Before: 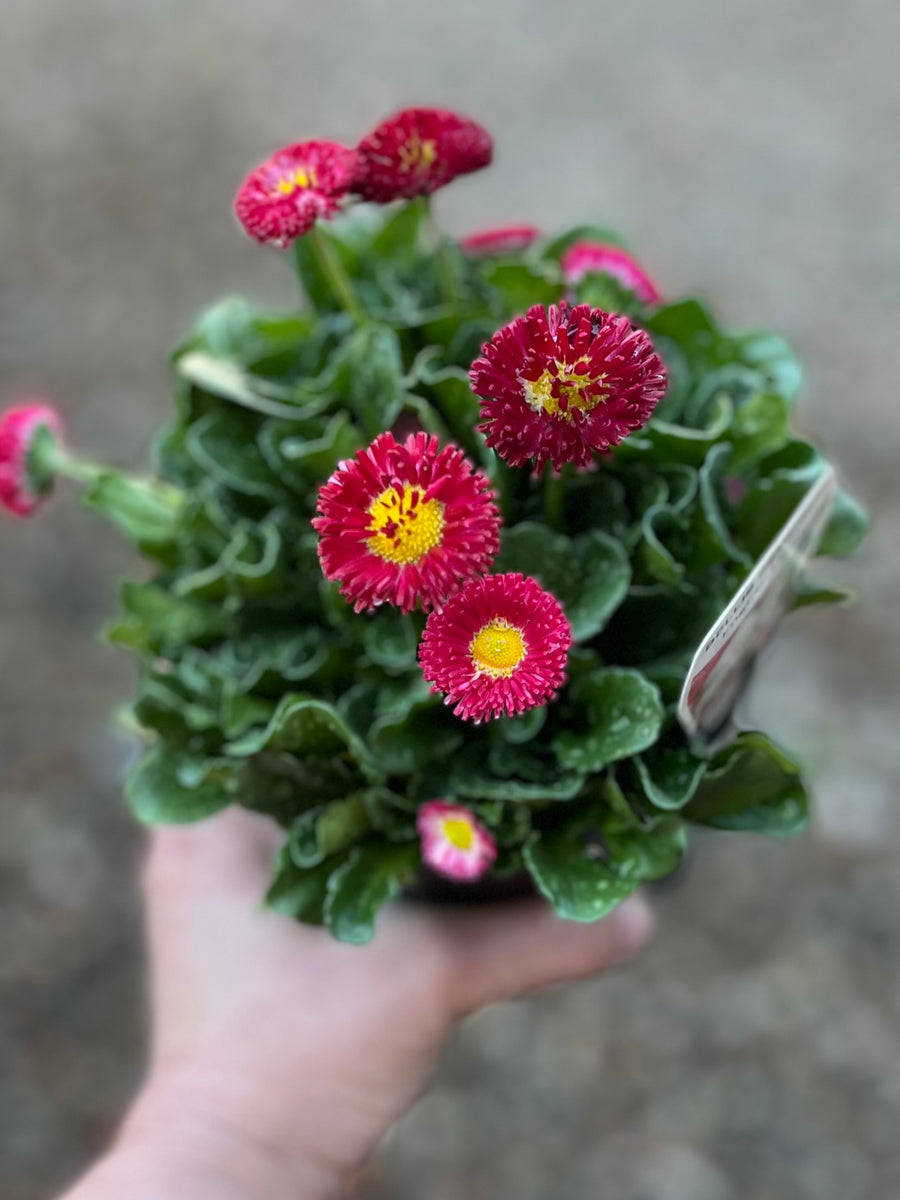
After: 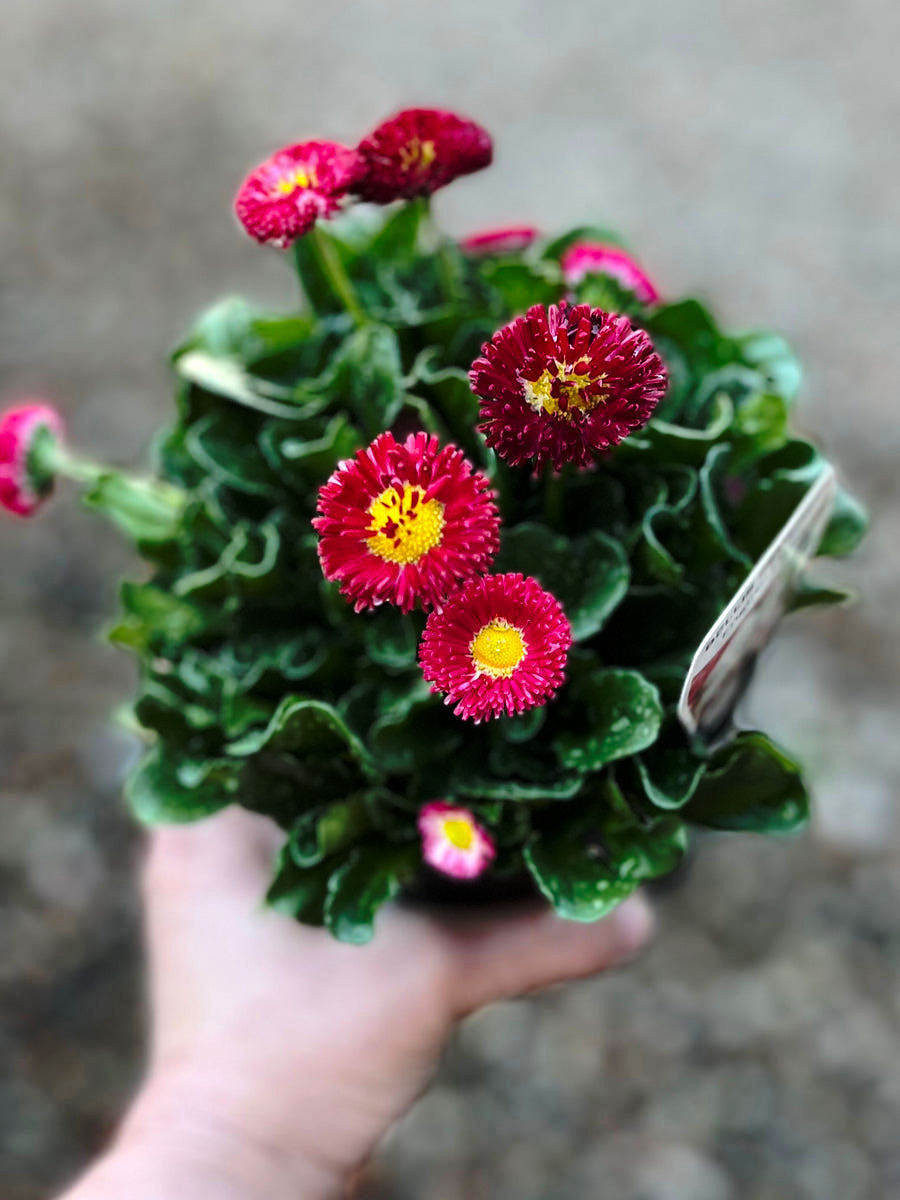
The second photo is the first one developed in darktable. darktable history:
tone equalizer: -8 EV -0.417 EV, -7 EV -0.389 EV, -6 EV -0.333 EV, -5 EV -0.222 EV, -3 EV 0.222 EV, -2 EV 0.333 EV, -1 EV 0.389 EV, +0 EV 0.417 EV, edges refinement/feathering 500, mask exposure compensation -1.57 EV, preserve details no
base curve: curves: ch0 [(0, 0) (0.073, 0.04) (0.157, 0.139) (0.492, 0.492) (0.758, 0.758) (1, 1)], preserve colors none
